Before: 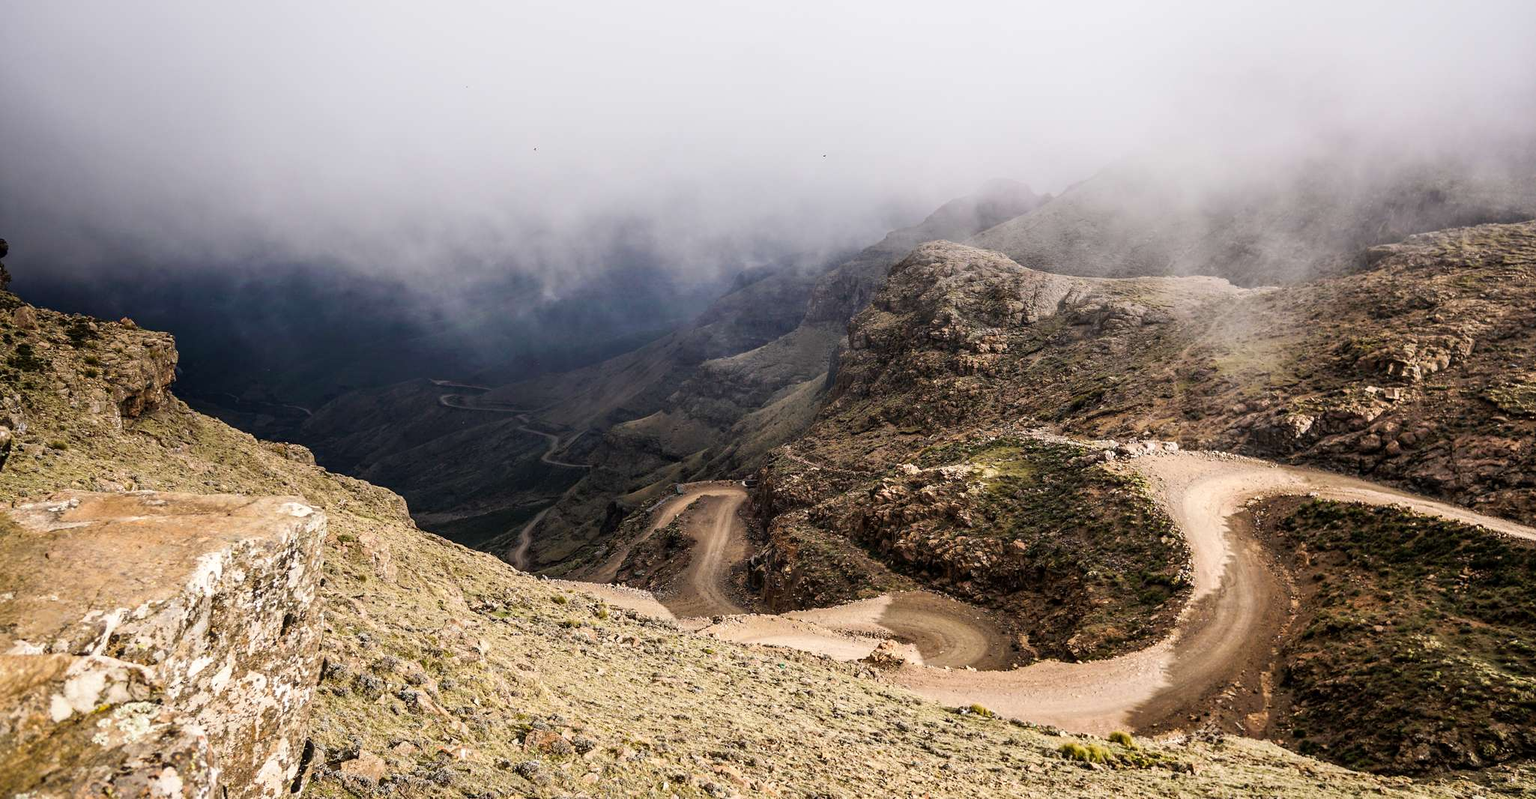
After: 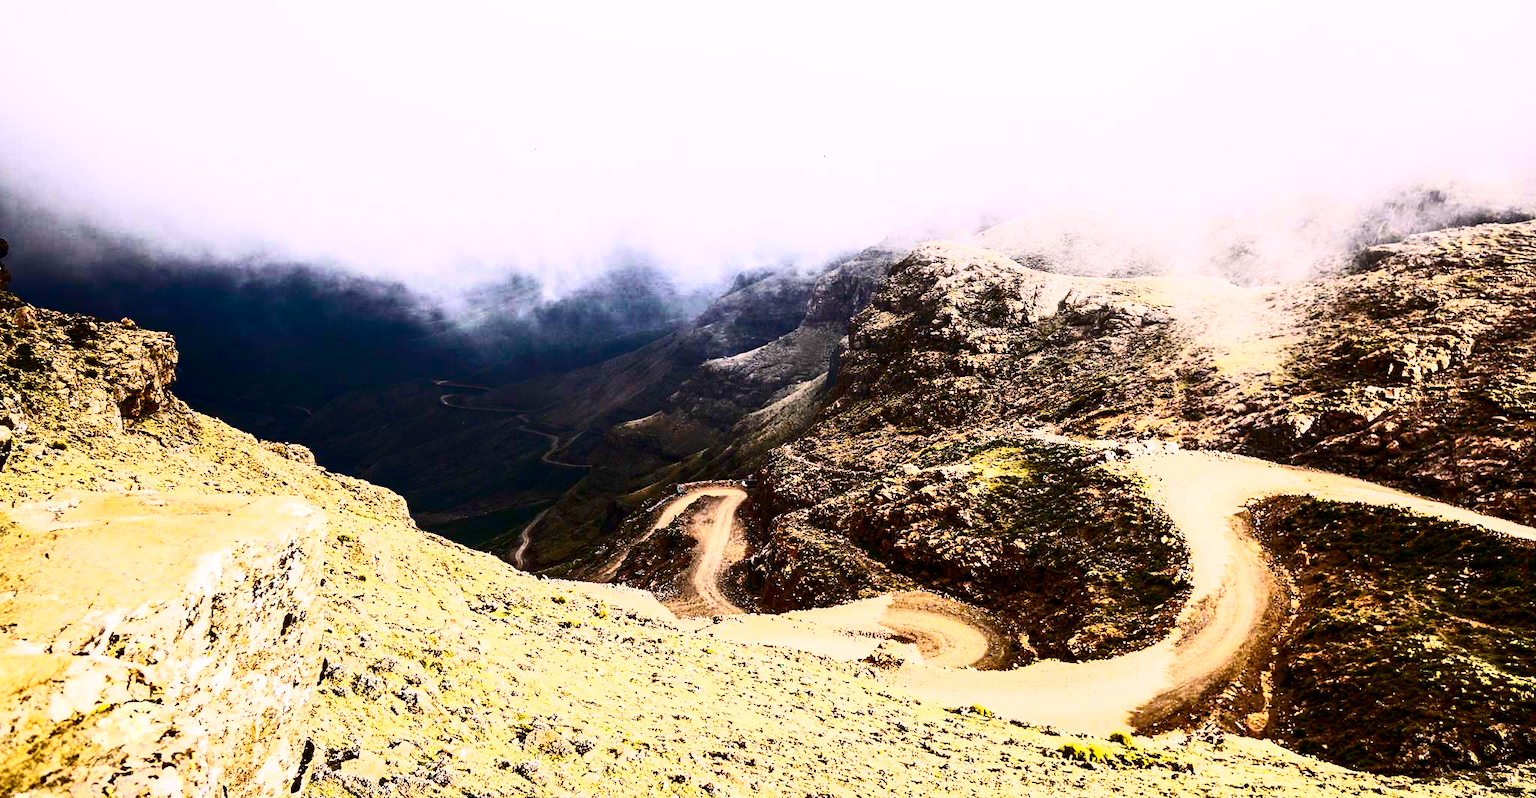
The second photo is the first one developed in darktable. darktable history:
color balance rgb: highlights gain › chroma 1.479%, highlights gain › hue 310.7°, perceptual saturation grading › global saturation 36.083%, perceptual saturation grading › shadows 34.632%, perceptual brilliance grading › global brilliance 10.162%, perceptual brilliance grading › shadows 14.943%
contrast brightness saturation: contrast 0.923, brightness 0.201
